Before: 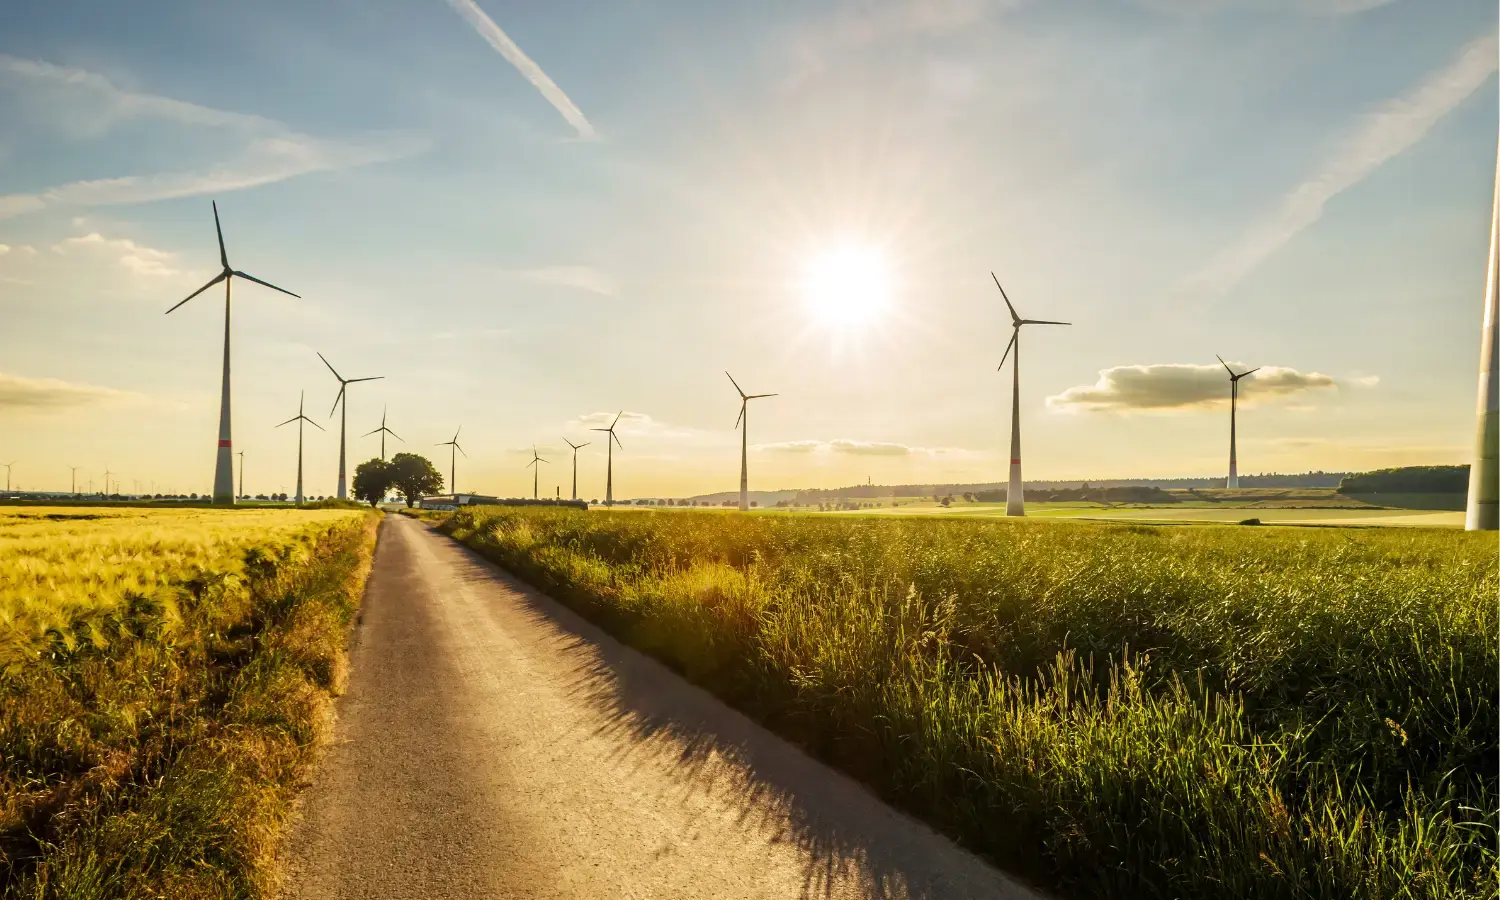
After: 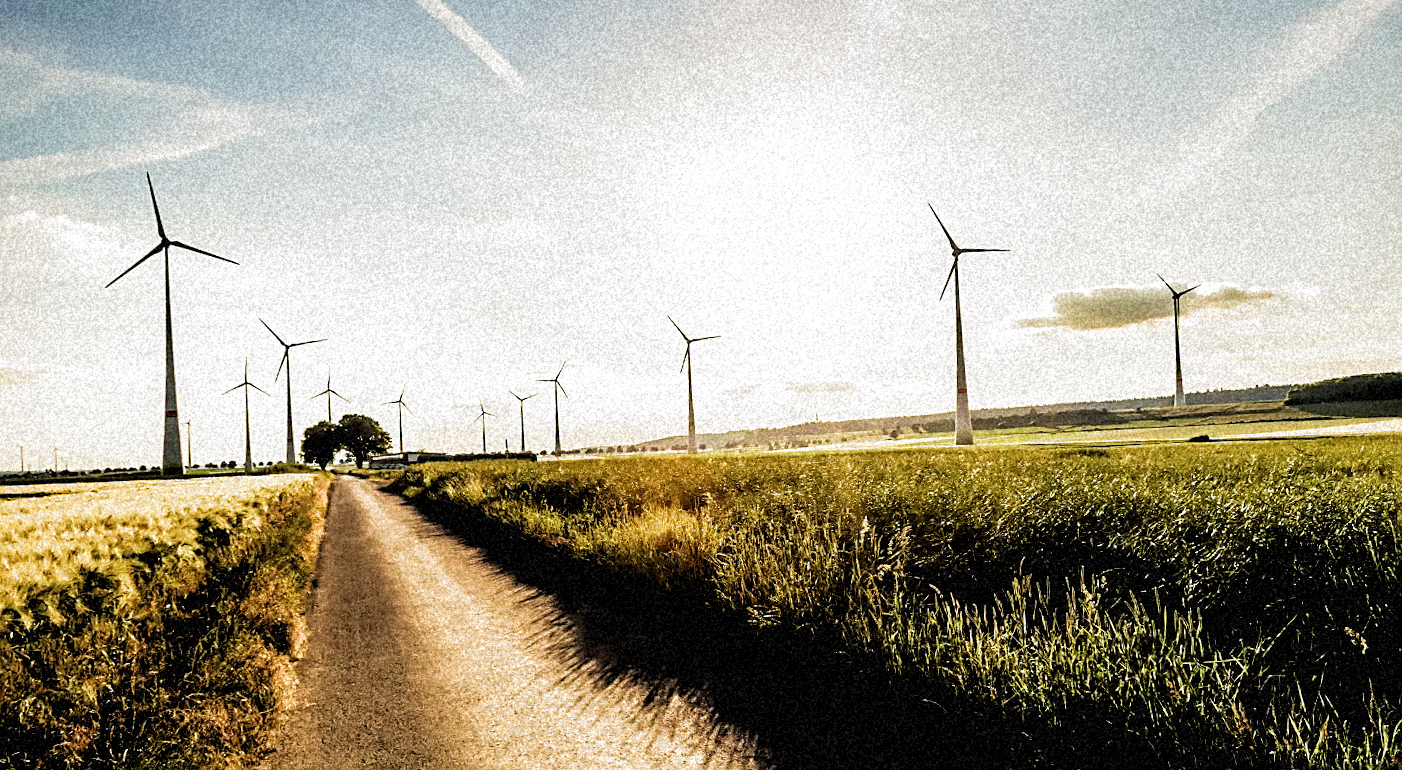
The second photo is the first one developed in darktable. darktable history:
sharpen: on, module defaults
grain: coarseness 46.9 ISO, strength 50.21%, mid-tones bias 0%
rgb levels: levels [[0.029, 0.461, 0.922], [0, 0.5, 1], [0, 0.5, 1]]
rotate and perspective: rotation -3°, crop left 0.031, crop right 0.968, crop top 0.07, crop bottom 0.93
local contrast: highlights 100%, shadows 100%, detail 120%, midtone range 0.2
filmic rgb: black relative exposure -8.2 EV, white relative exposure 2.2 EV, threshold 3 EV, hardness 7.11, latitude 75%, contrast 1.325, highlights saturation mix -2%, shadows ↔ highlights balance 30%, preserve chrominance RGB euclidean norm, color science v5 (2021), contrast in shadows safe, contrast in highlights safe, enable highlight reconstruction true
crop: left 1.964%, top 3.251%, right 1.122%, bottom 4.933%
levels: mode automatic, black 0.023%, white 99.97%, levels [0.062, 0.494, 0.925]
